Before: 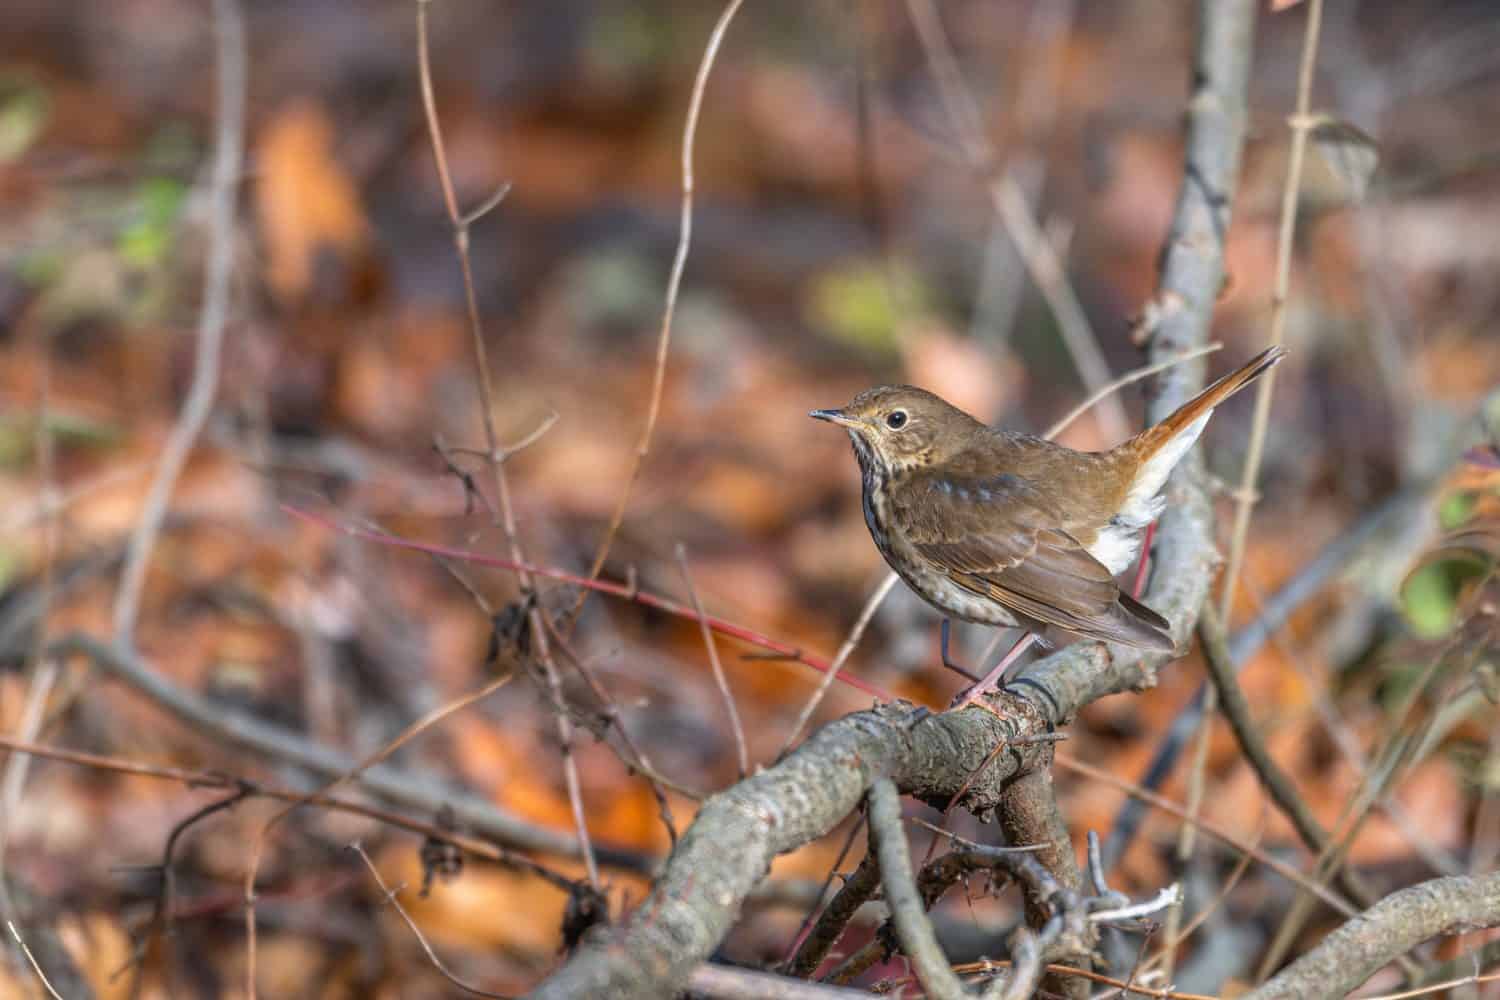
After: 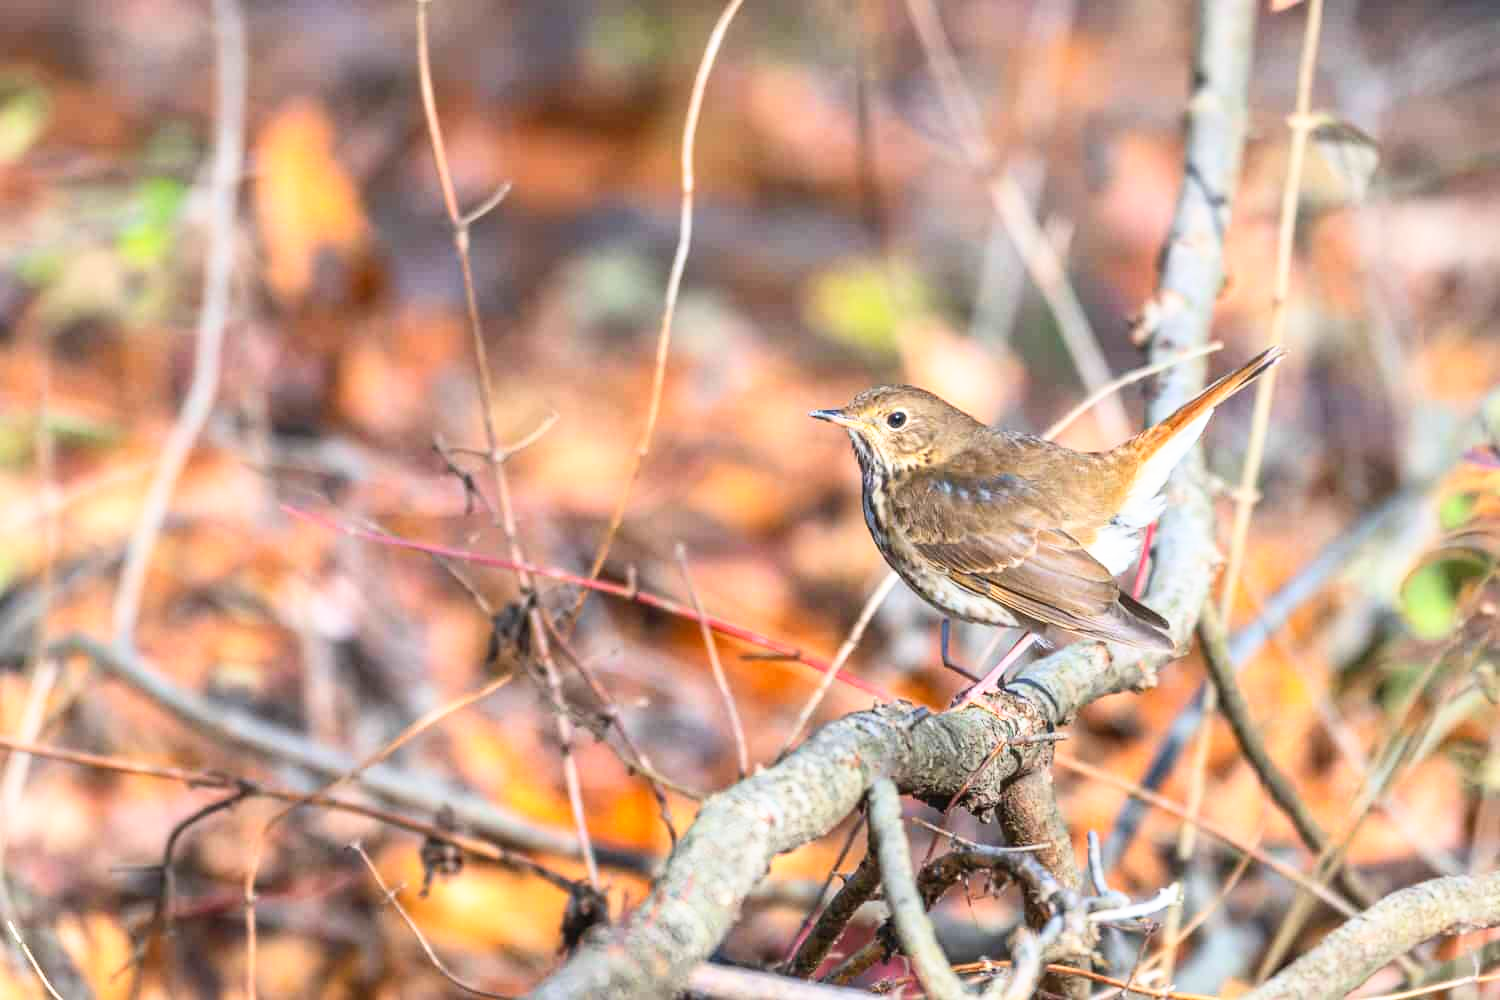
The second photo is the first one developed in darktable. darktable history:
base curve: curves: ch0 [(0, 0) (0.557, 0.834) (1, 1)], preserve colors none
contrast brightness saturation: contrast 0.201, brightness 0.164, saturation 0.218
